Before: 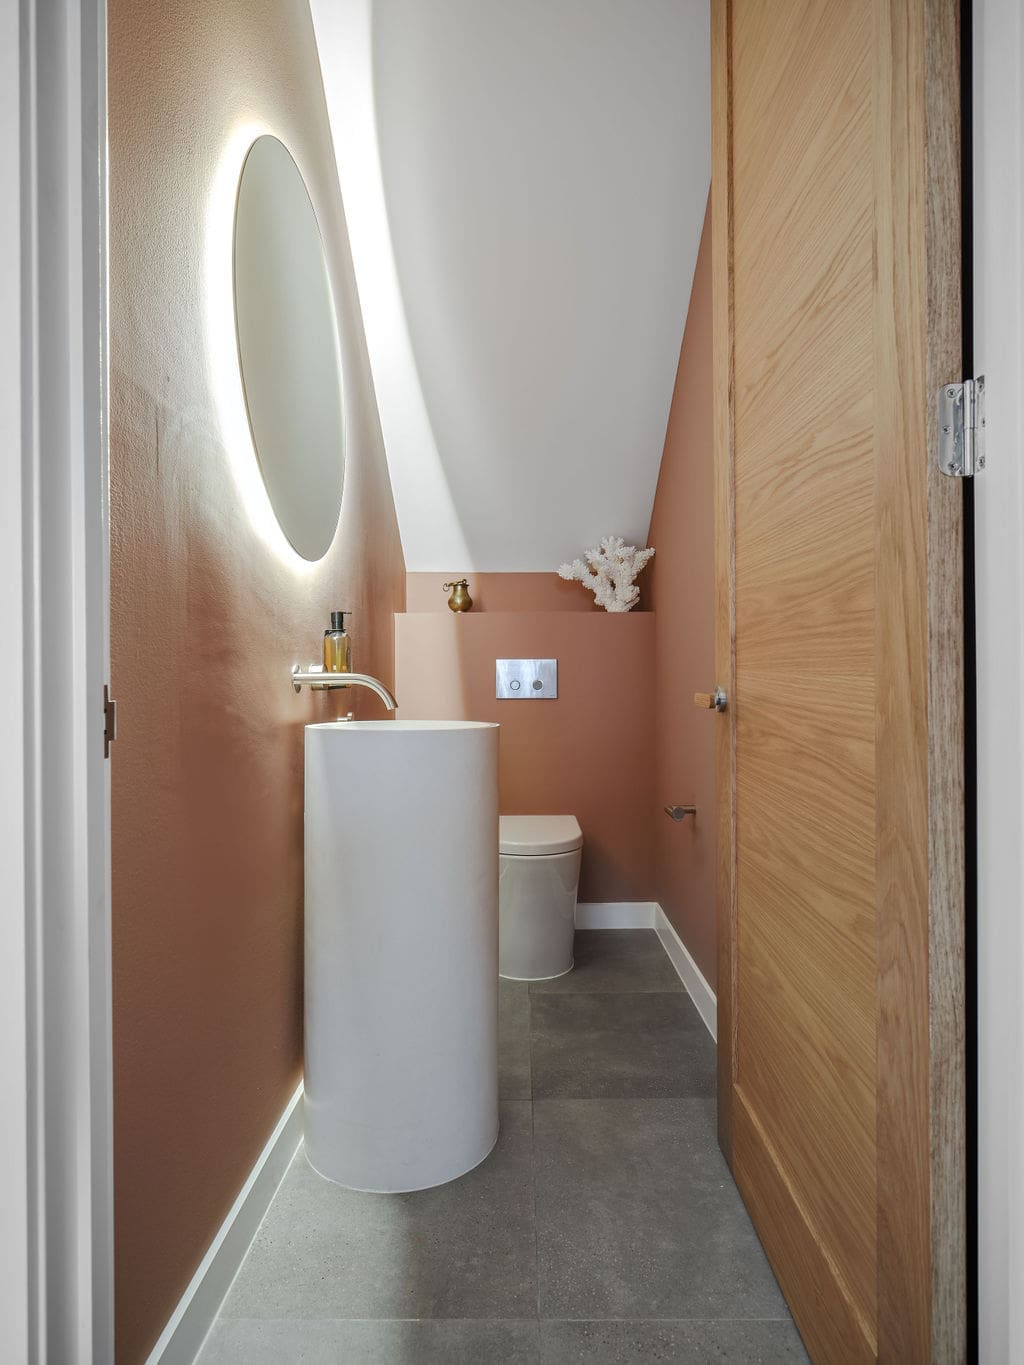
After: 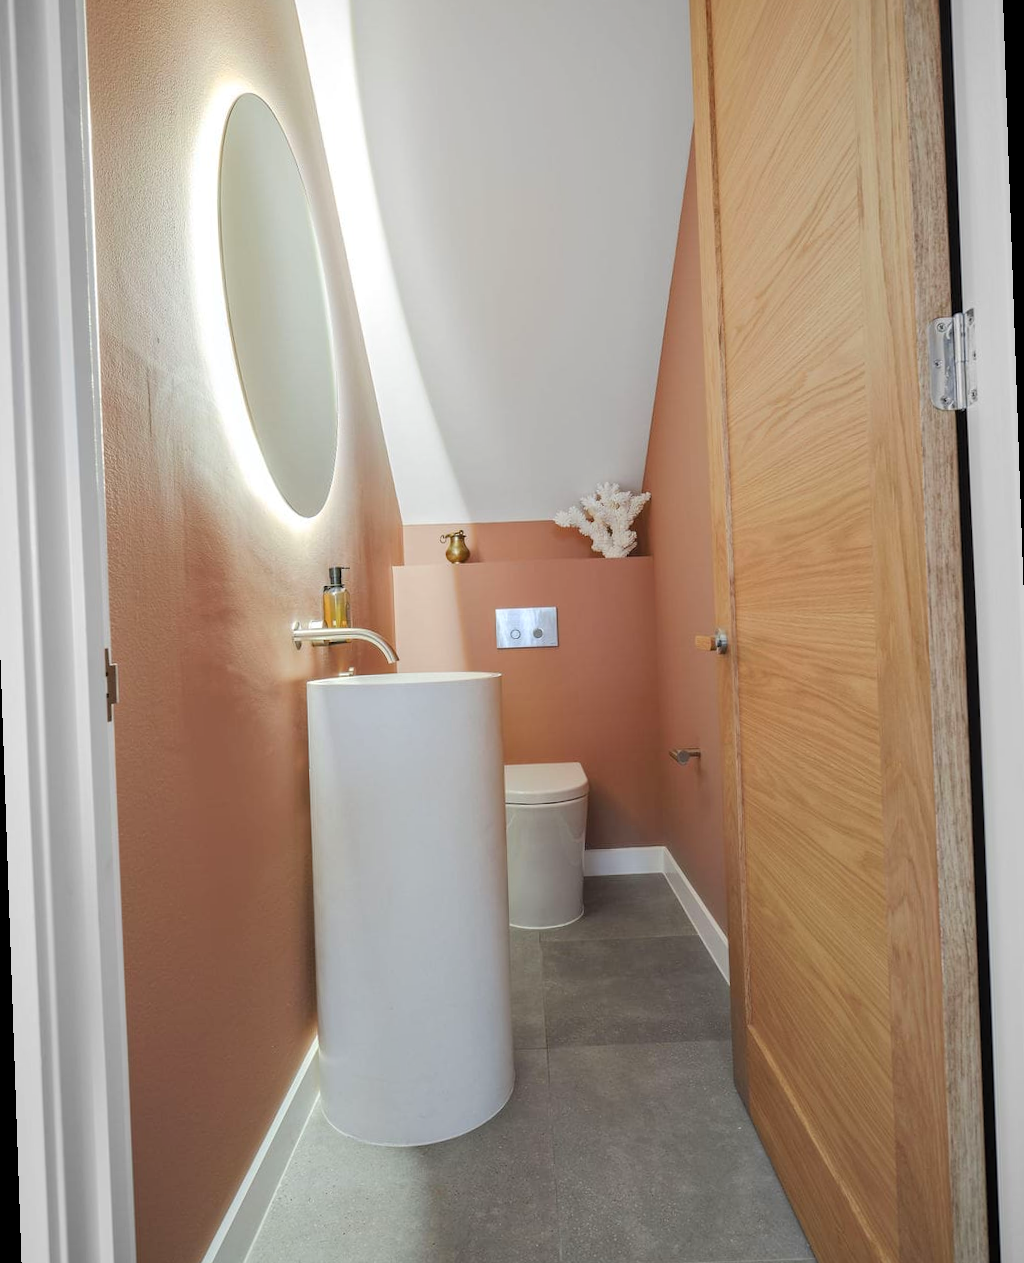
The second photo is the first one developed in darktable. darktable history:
white balance: emerald 1
contrast brightness saturation: brightness 0.09, saturation 0.19
rotate and perspective: rotation -2°, crop left 0.022, crop right 0.978, crop top 0.049, crop bottom 0.951
